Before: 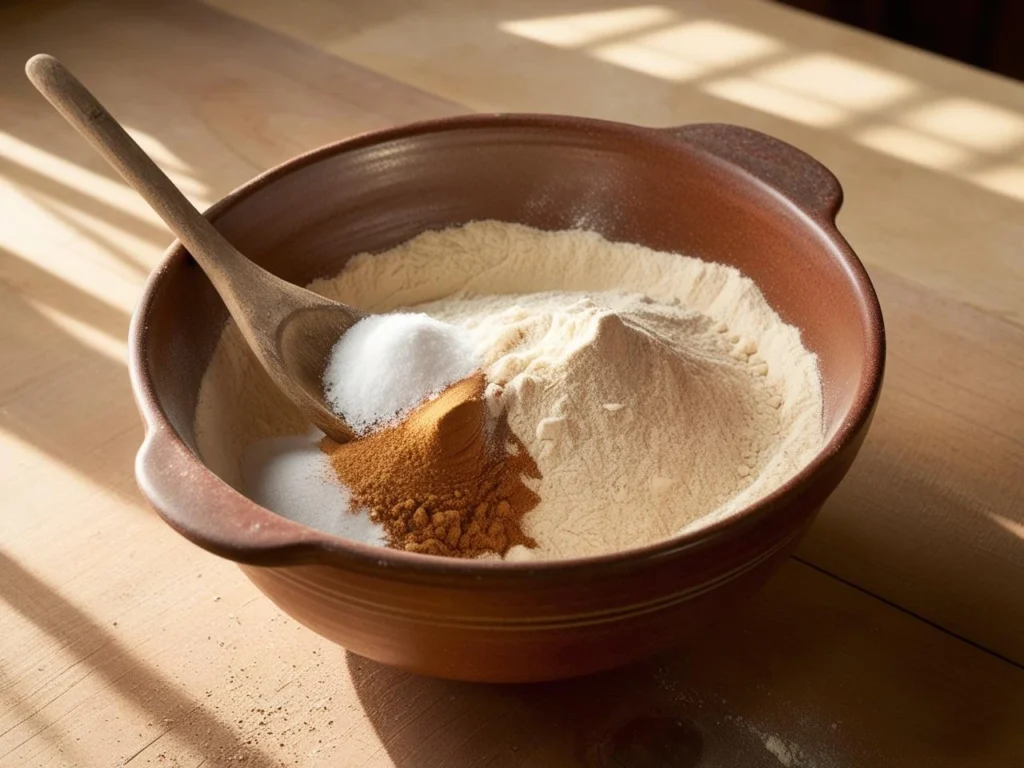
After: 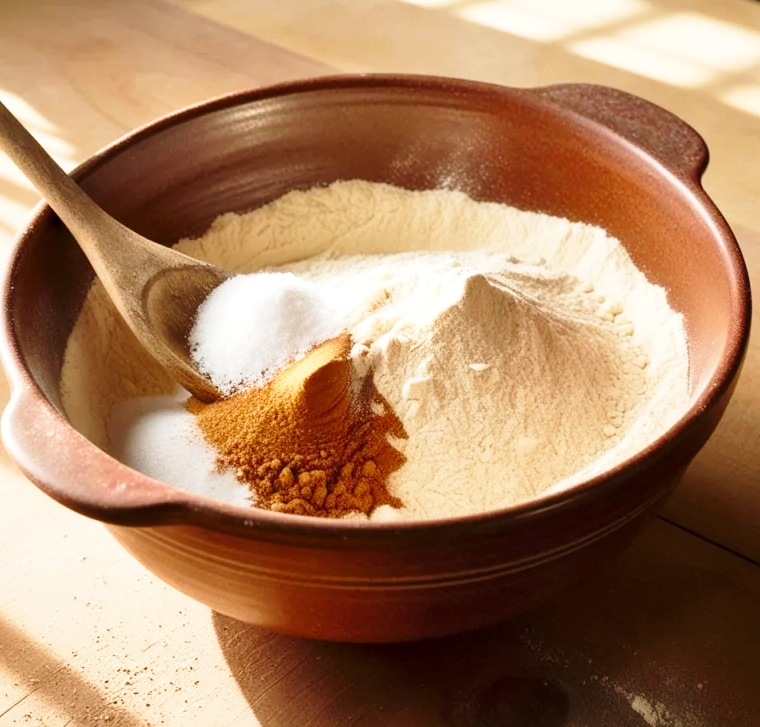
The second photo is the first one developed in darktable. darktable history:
base curve: curves: ch0 [(0, 0) (0.028, 0.03) (0.121, 0.232) (0.46, 0.748) (0.859, 0.968) (1, 1)], preserve colors none
local contrast: mode bilateral grid, contrast 20, coarseness 50, detail 120%, midtone range 0.2
crop and rotate: left 13.15%, top 5.251%, right 12.609%
velvia: on, module defaults
